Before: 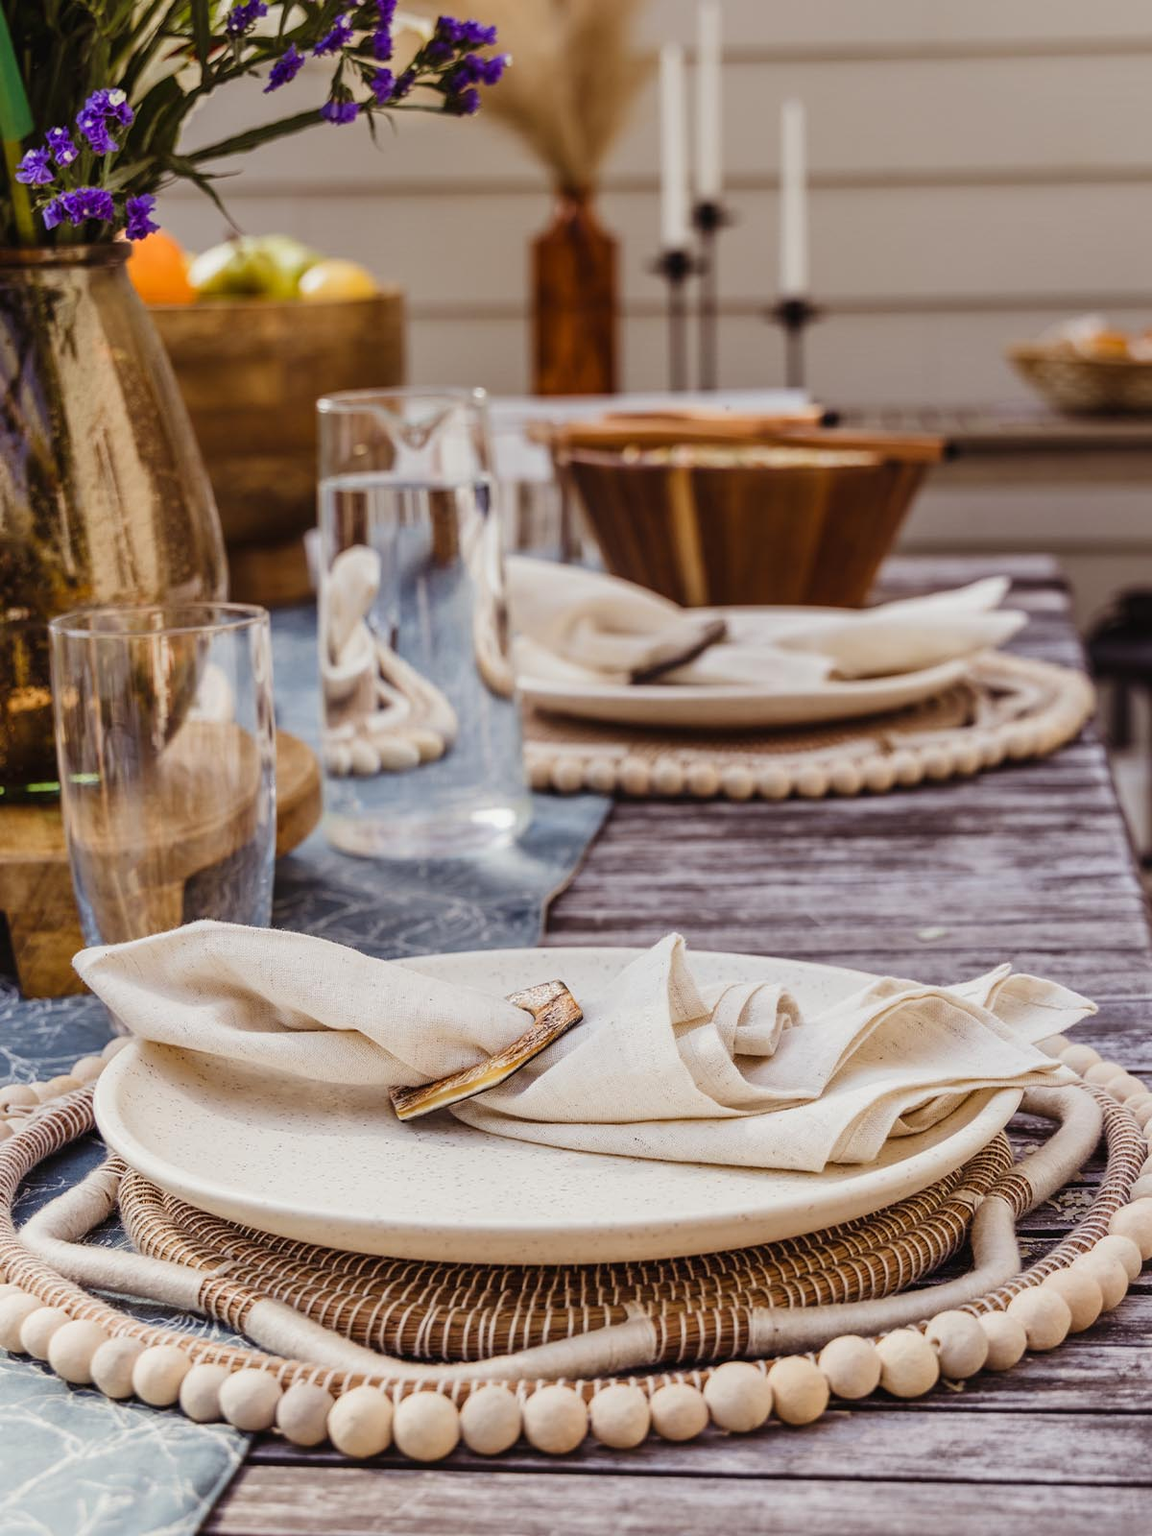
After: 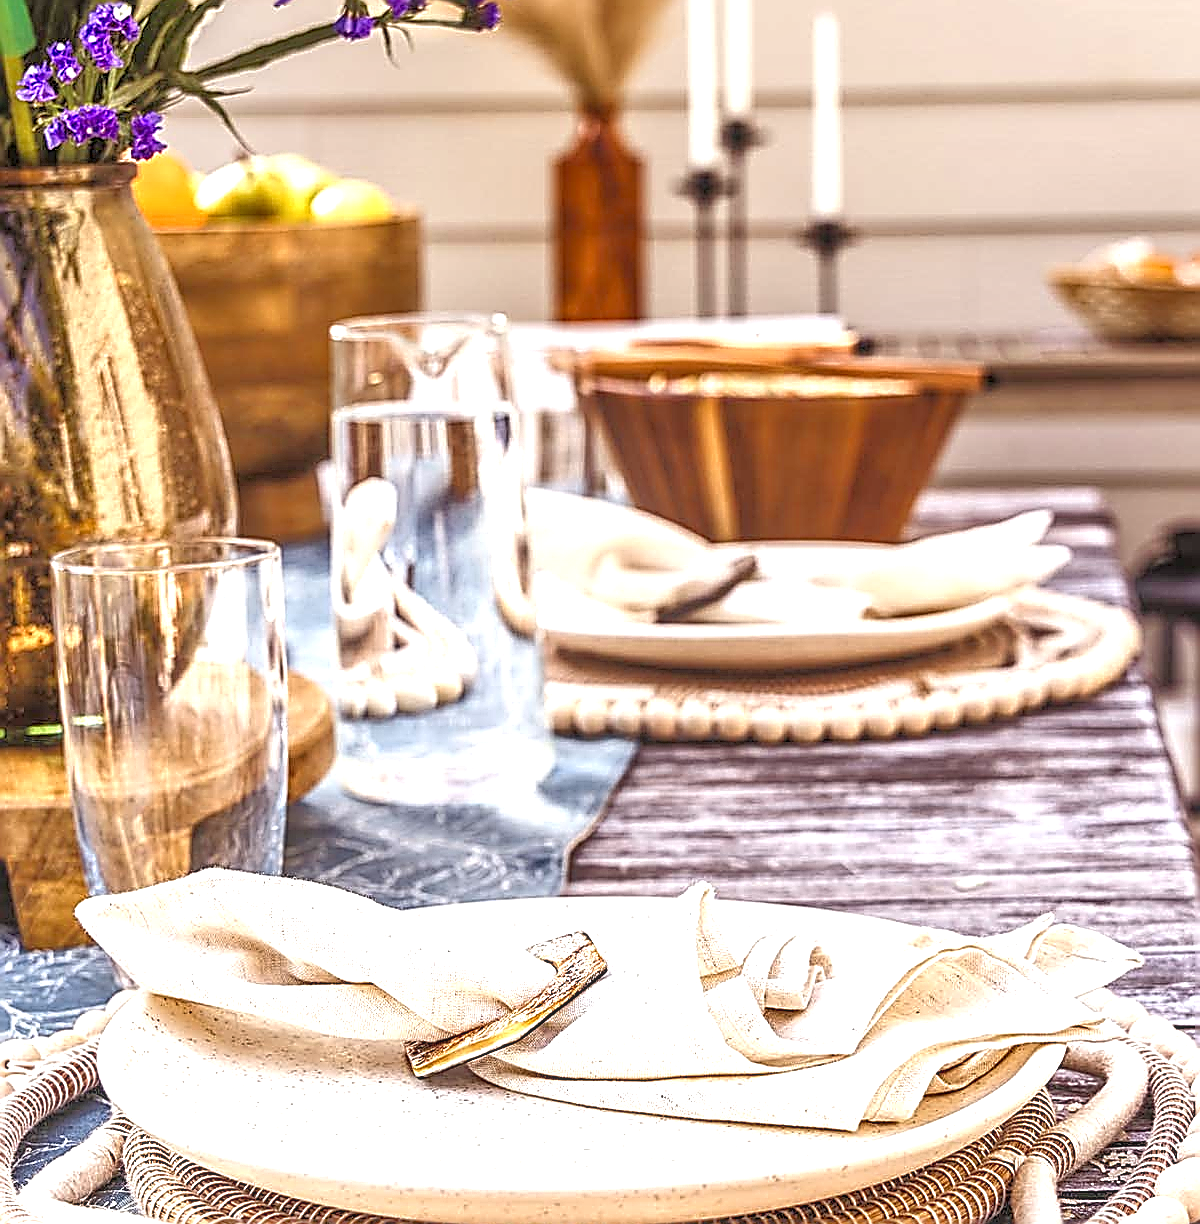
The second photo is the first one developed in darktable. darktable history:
tone equalizer: -7 EV 0.156 EV, -6 EV 0.616 EV, -5 EV 1.19 EV, -4 EV 1.34 EV, -3 EV 1.18 EV, -2 EV 0.6 EV, -1 EV 0.157 EV
sharpen: amount 1.993
base curve: curves: ch0 [(0, 0) (0.989, 0.992)], preserve colors none
crop: top 5.651%, bottom 17.841%
local contrast: detail 130%
exposure: black level correction 0, exposure 1.199 EV, compensate highlight preservation false
